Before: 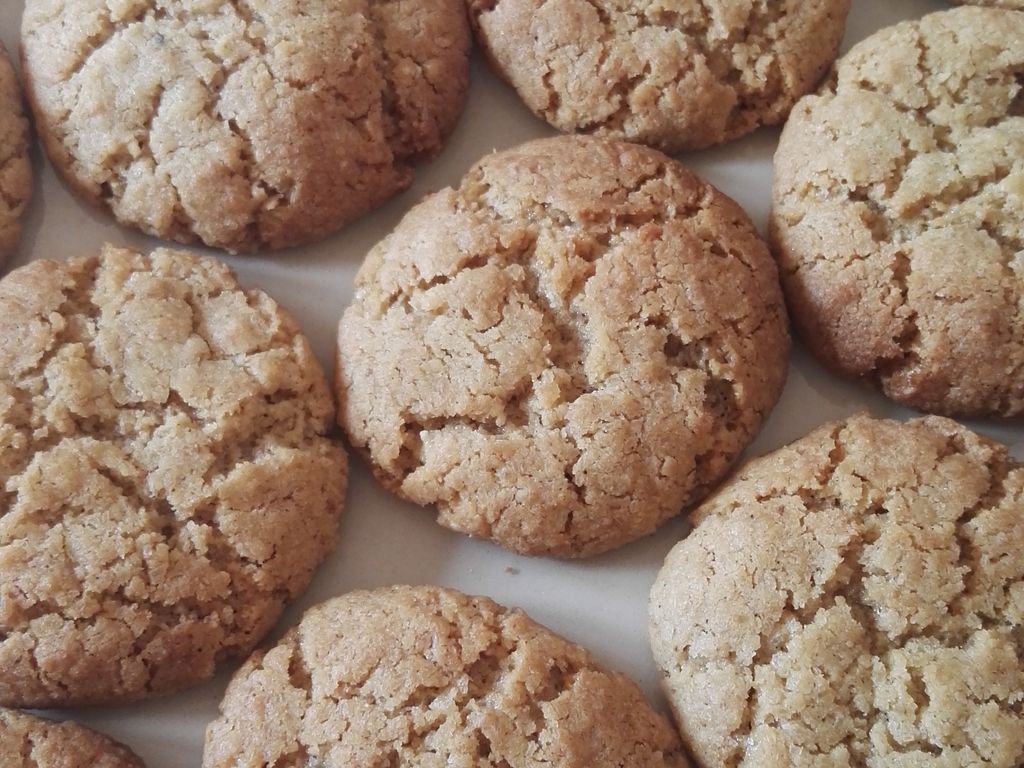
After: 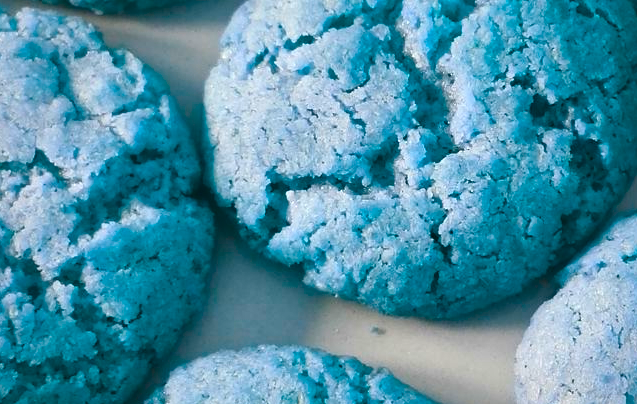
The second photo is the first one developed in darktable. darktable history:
crop: left 13.113%, top 31.269%, right 24.67%, bottom 16.084%
color balance rgb: perceptual saturation grading › global saturation 0.722%, hue shift 179.86°, global vibrance 49.89%, contrast 0.945%
local contrast: mode bilateral grid, contrast 24, coarseness 48, detail 151%, midtone range 0.2
